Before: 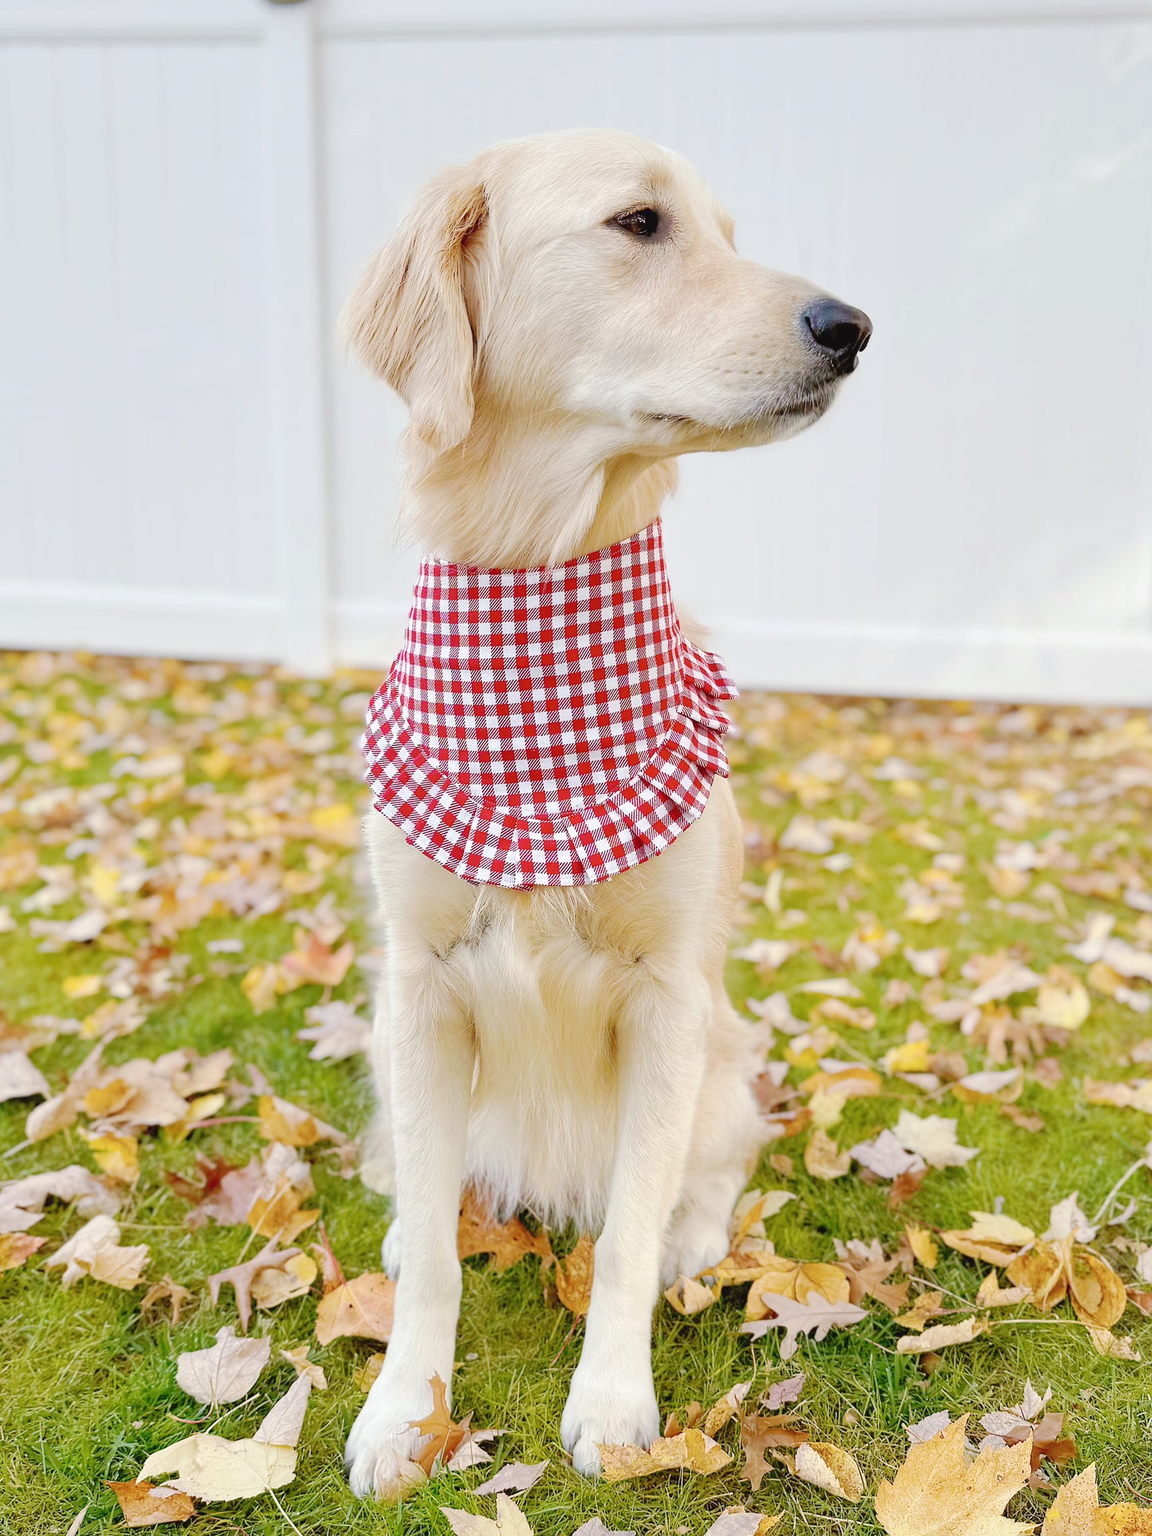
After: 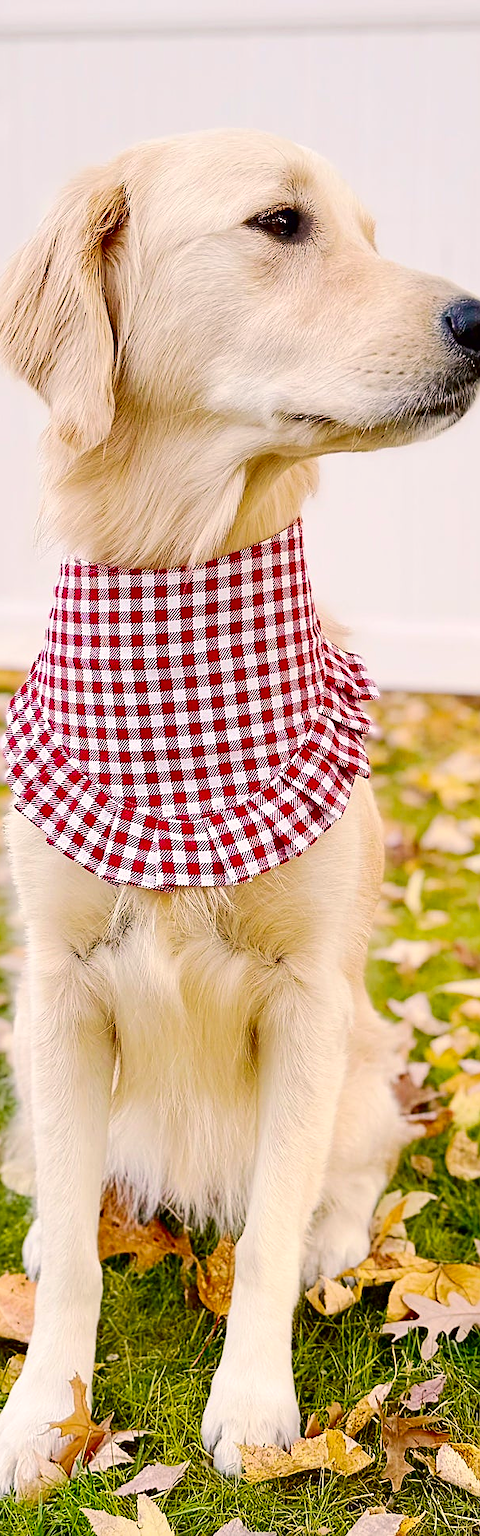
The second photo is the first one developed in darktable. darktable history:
crop: left 31.229%, right 27.105%
sharpen: on, module defaults
contrast brightness saturation: contrast 0.22, brightness -0.19, saturation 0.24
color correction: highlights a* 5.81, highlights b* 4.84
